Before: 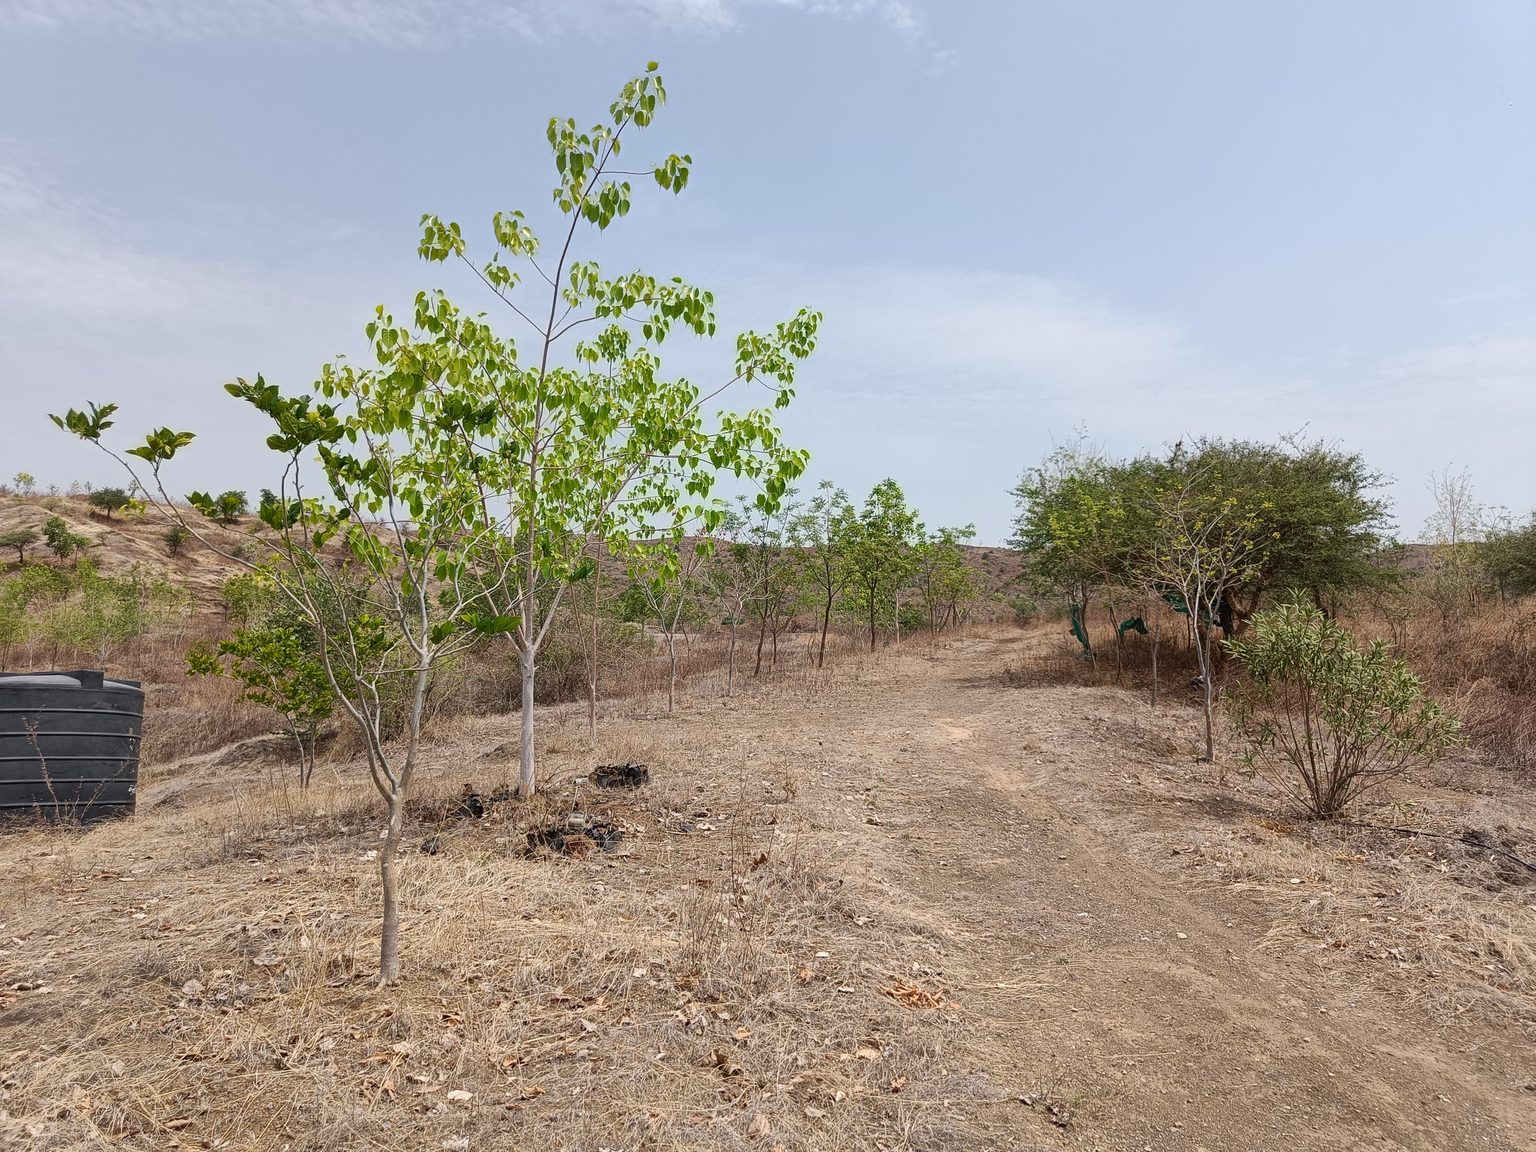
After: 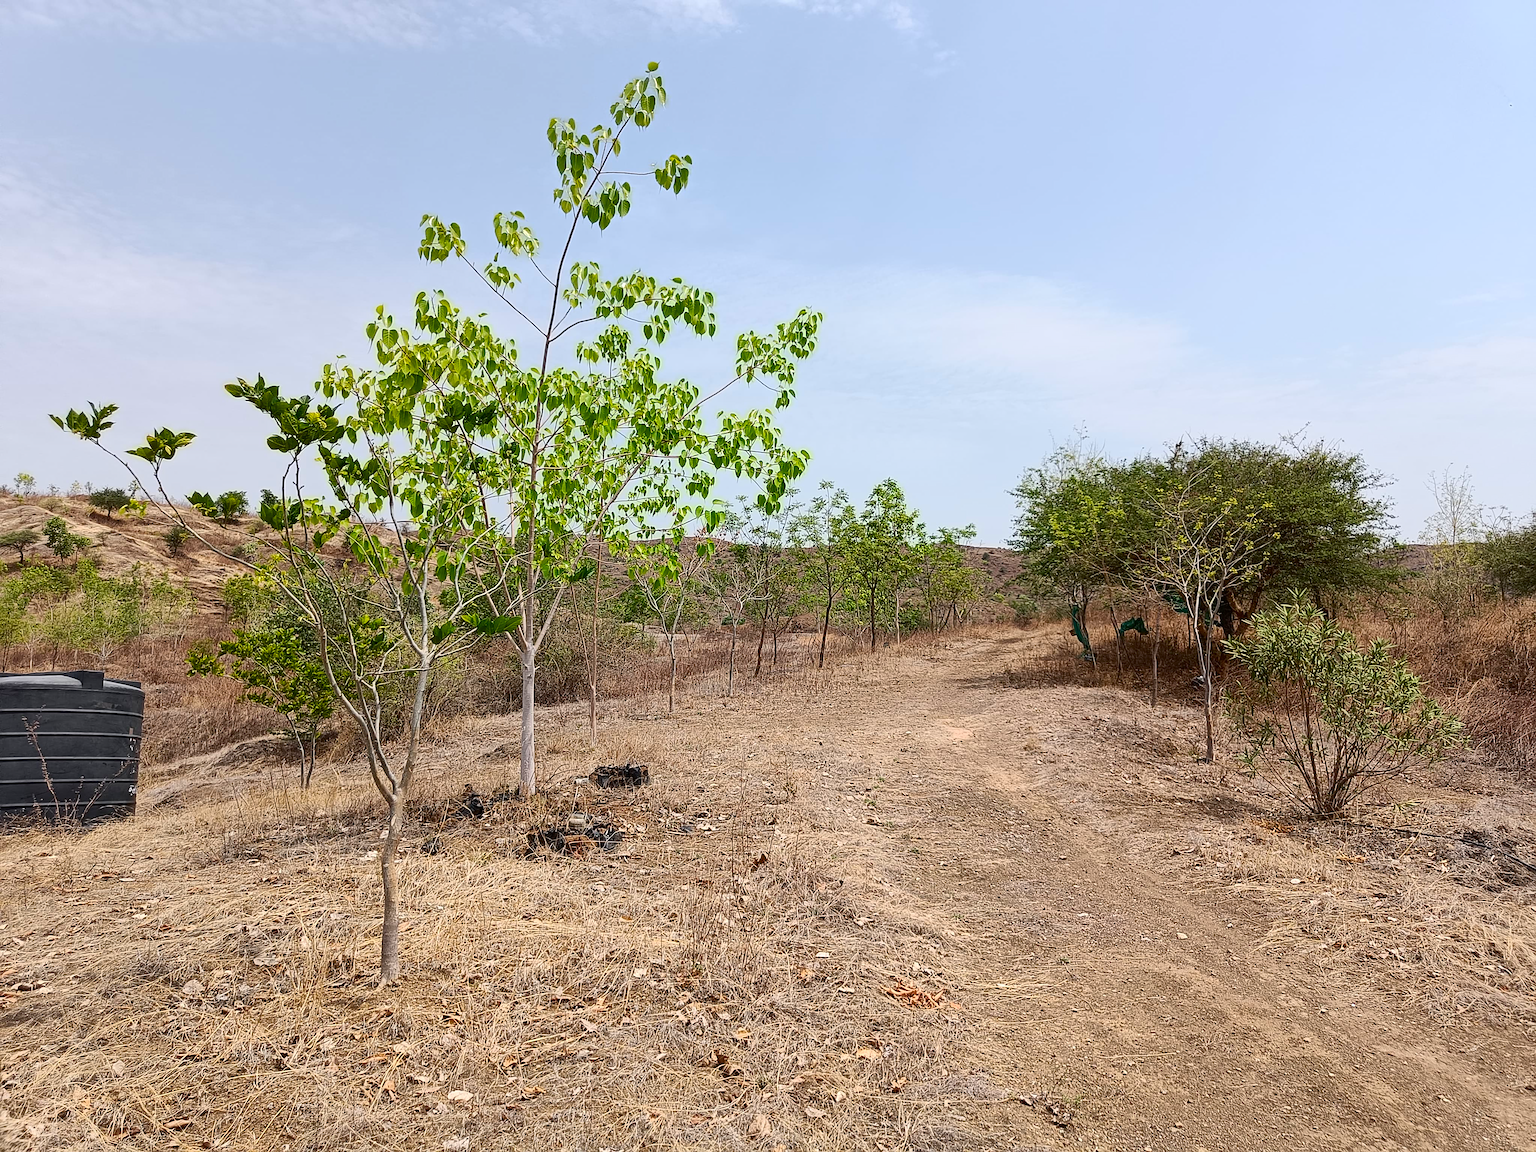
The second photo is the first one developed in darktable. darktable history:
contrast brightness saturation: contrast 0.171, saturation 0.309
exposure: compensate exposure bias true, compensate highlight preservation false
sharpen: on, module defaults
